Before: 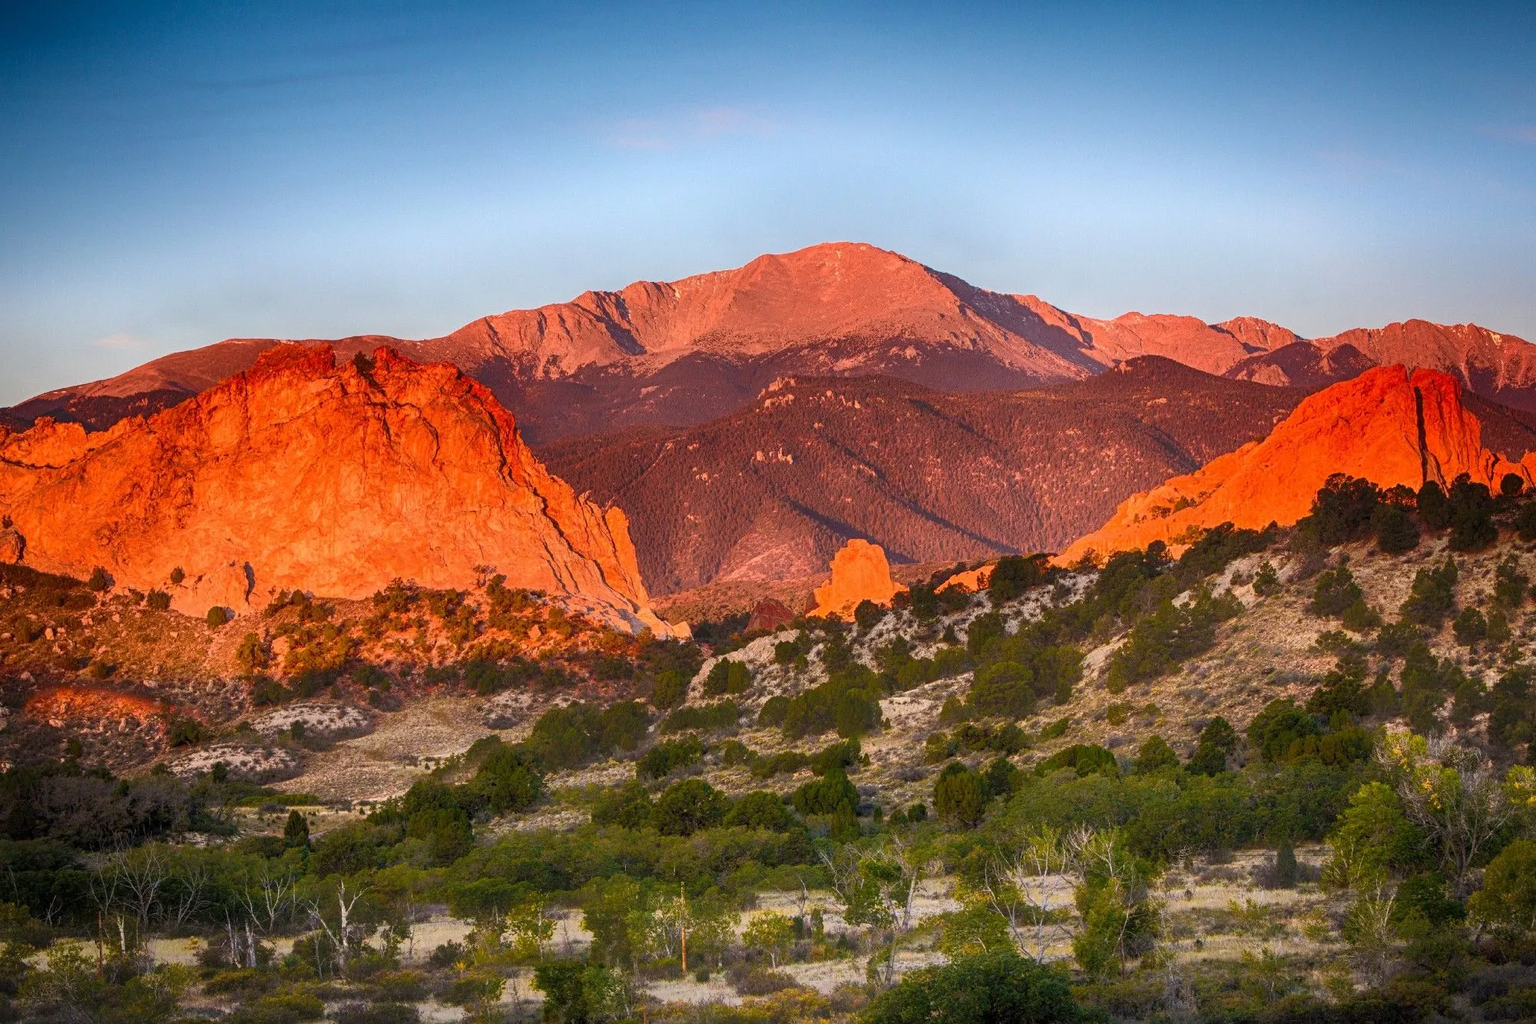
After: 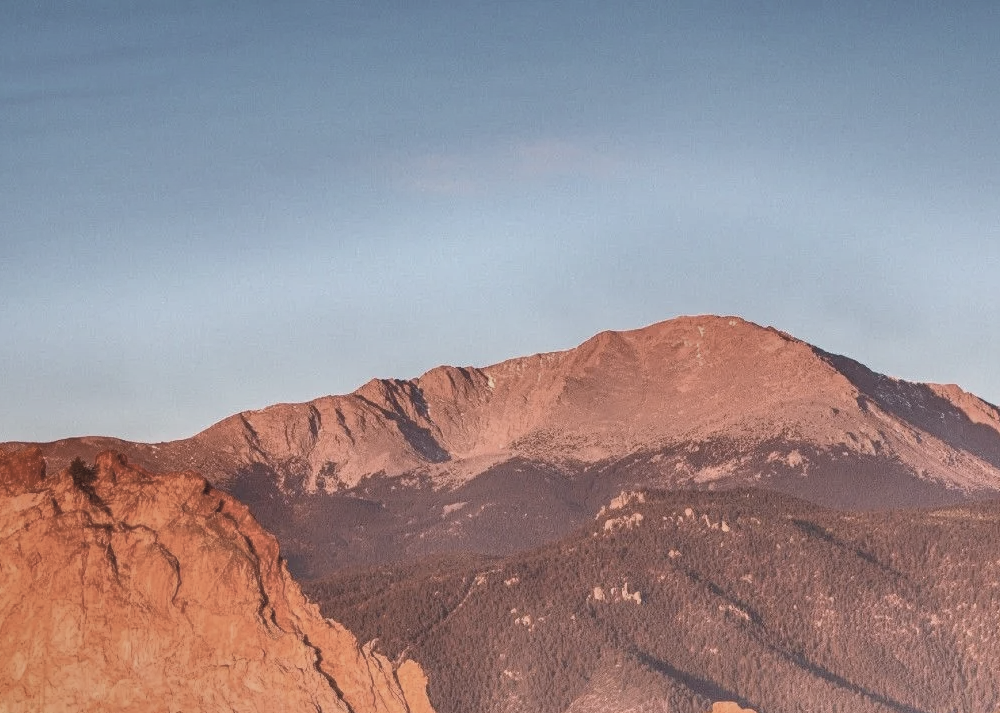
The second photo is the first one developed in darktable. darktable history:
crop: left 19.556%, right 30.401%, bottom 46.458%
exposure: exposure -0.116 EV, compensate exposure bias true, compensate highlight preservation false
contrast brightness saturation: brightness 0.18, saturation -0.5
shadows and highlights: white point adjustment 0.1, highlights -70, soften with gaussian
